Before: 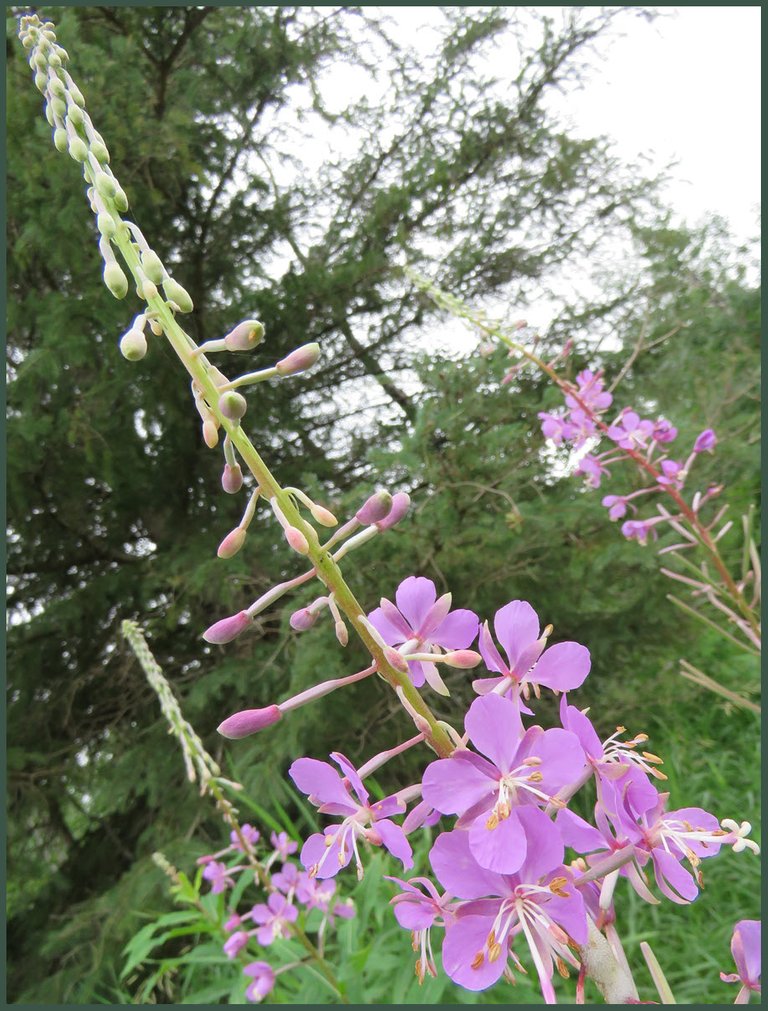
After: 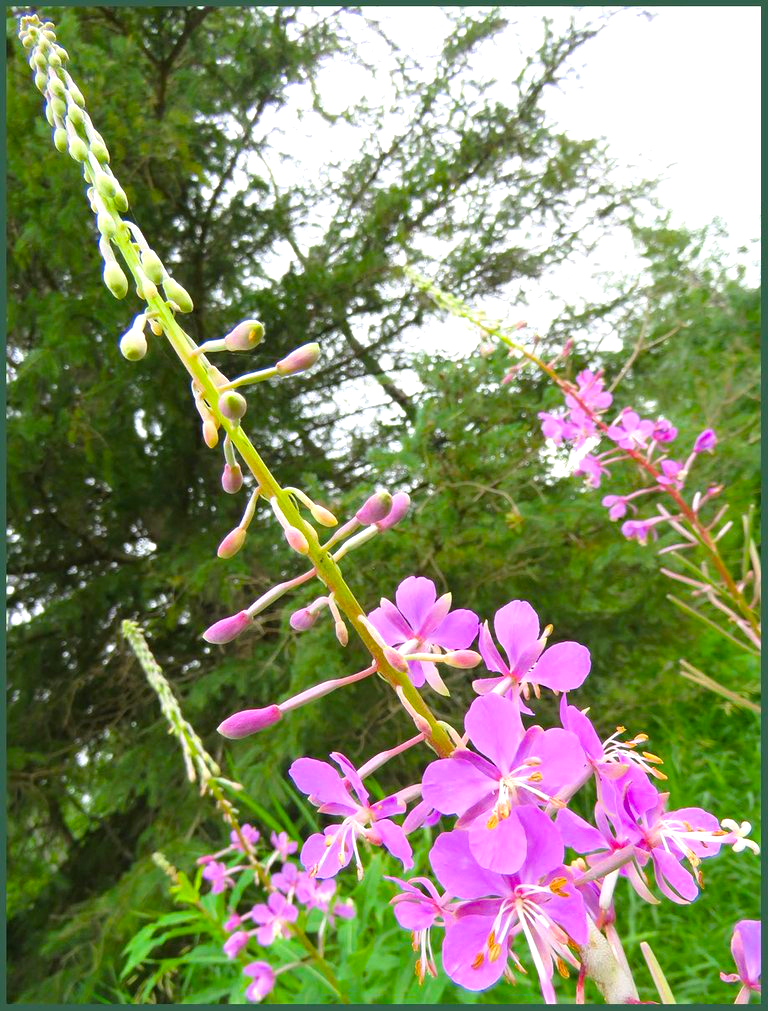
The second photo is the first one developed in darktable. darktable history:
color balance rgb: linear chroma grading › global chroma 15.427%, perceptual saturation grading › global saturation 30.272%, perceptual brilliance grading › global brilliance 12.26%, global vibrance 20%
